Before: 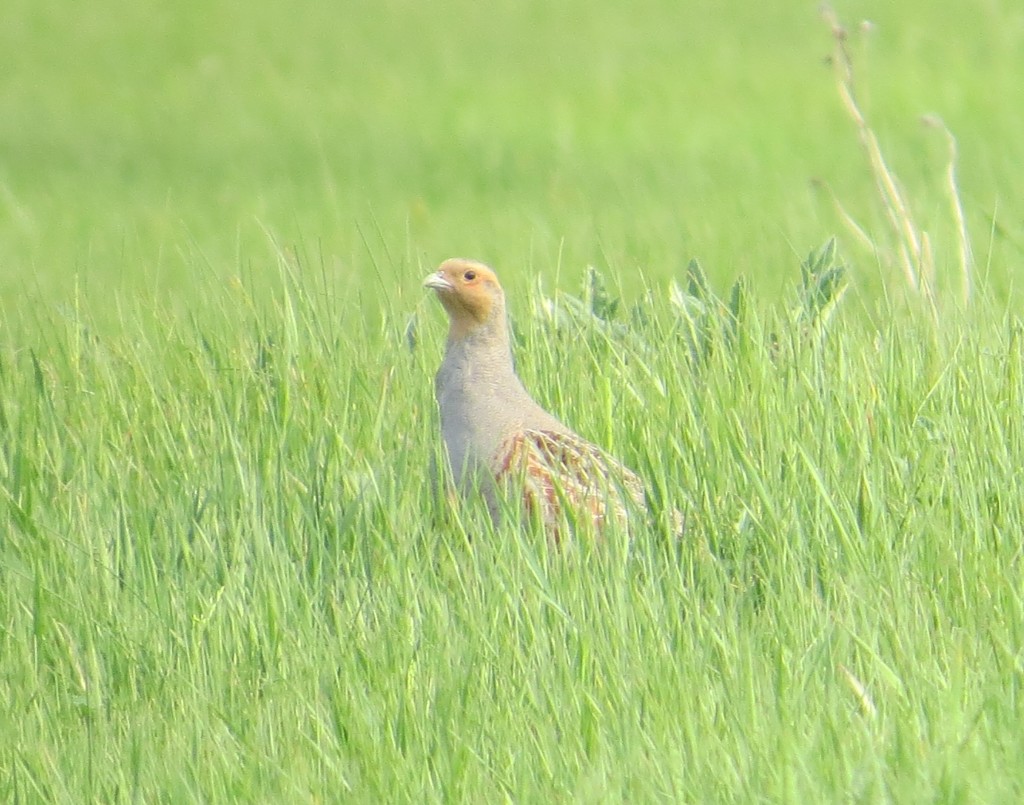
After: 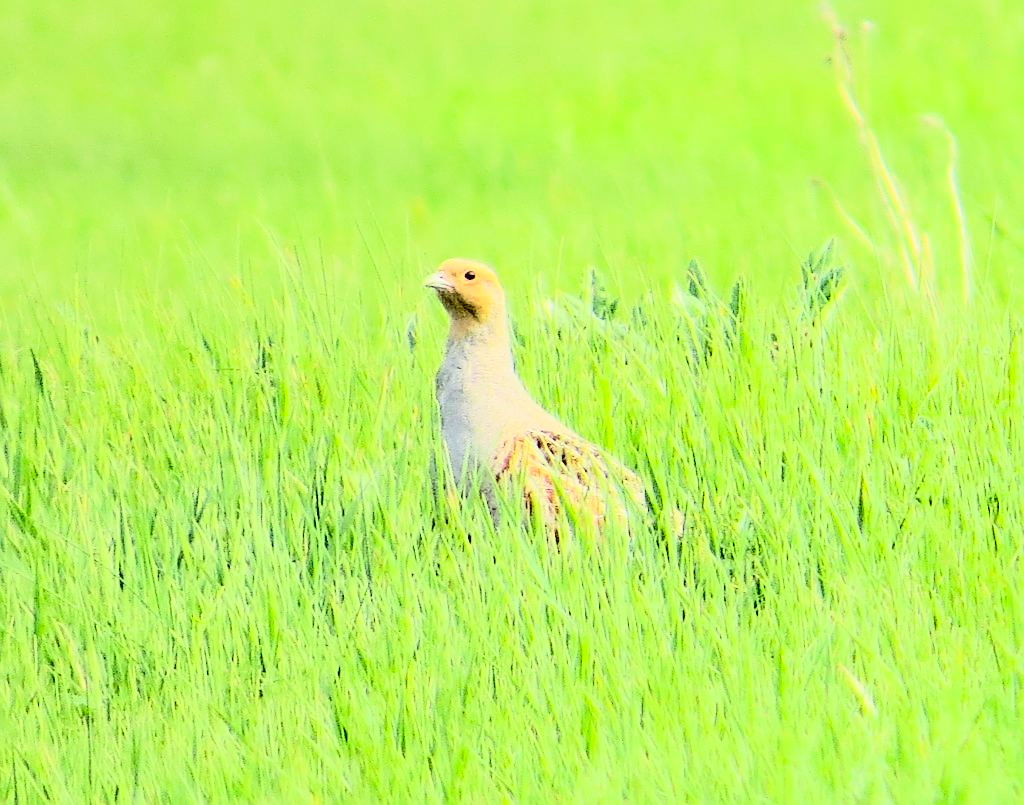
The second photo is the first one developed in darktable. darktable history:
sharpen: on, module defaults
contrast brightness saturation: contrast 0.629, brightness 0.335, saturation 0.142
shadows and highlights: shadows 43.6, white point adjustment -1.55, highlights color adjustment 56.35%, soften with gaussian
